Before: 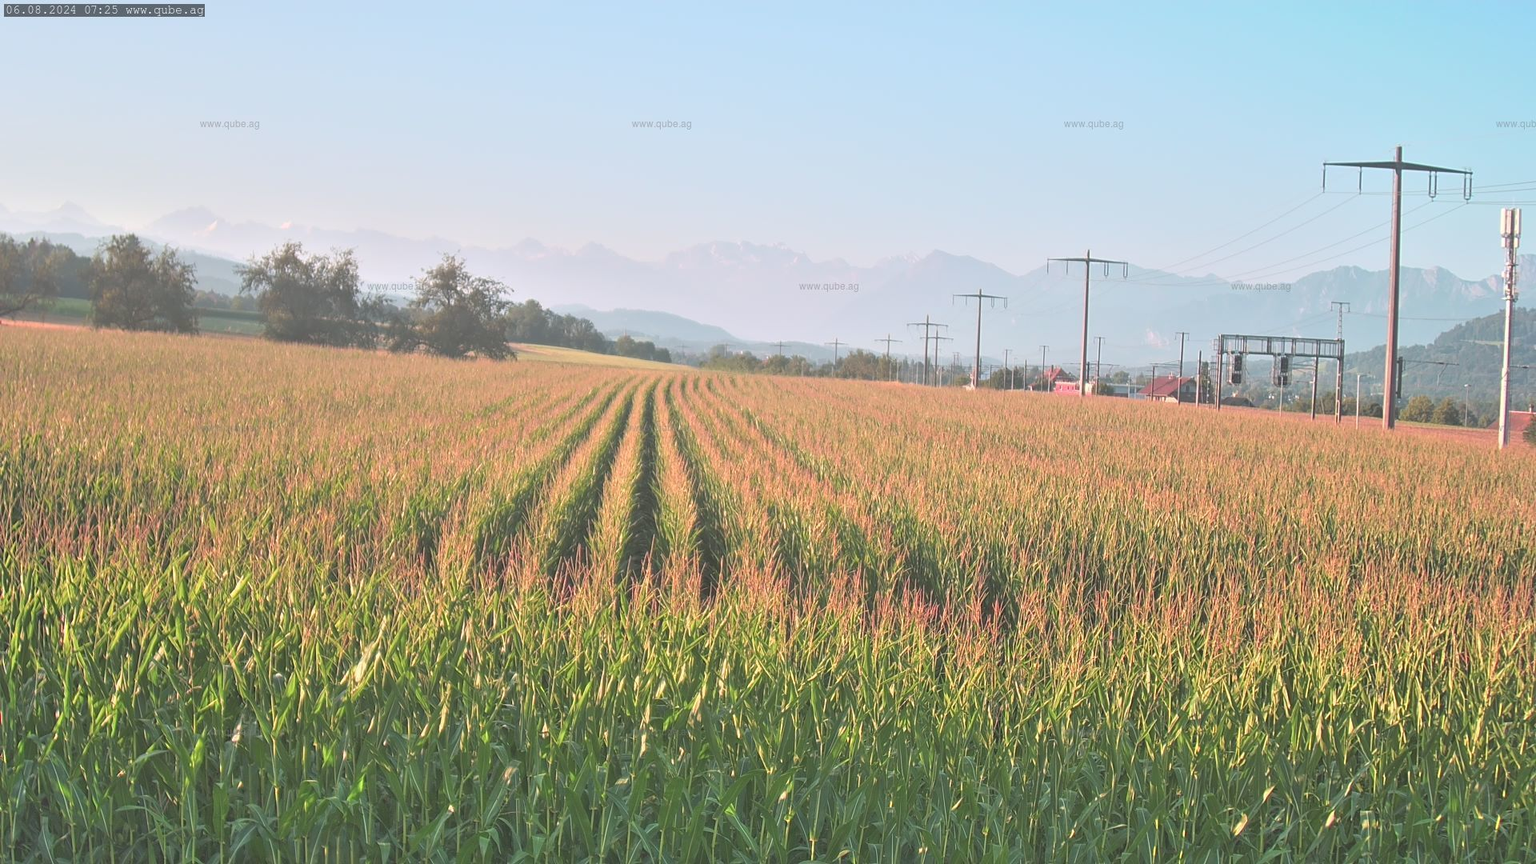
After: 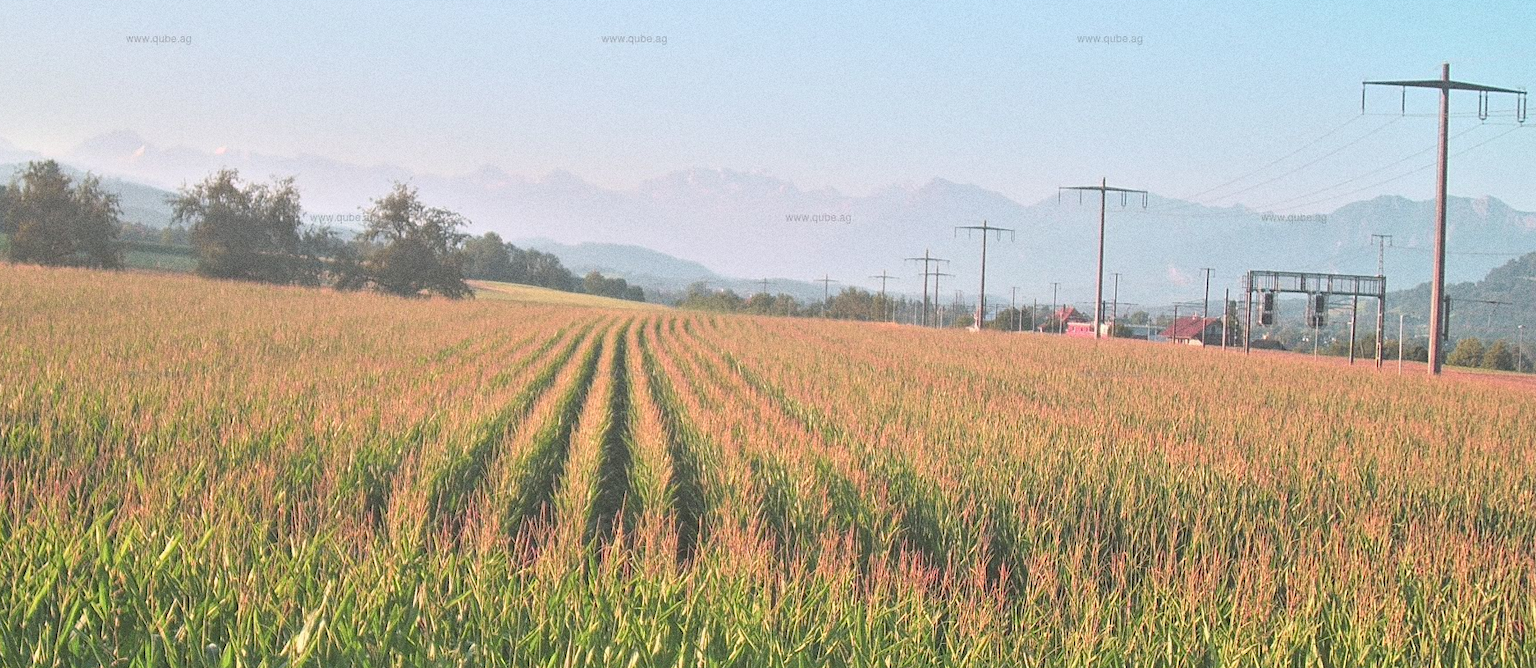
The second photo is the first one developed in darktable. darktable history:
crop: left 5.596%, top 10.314%, right 3.534%, bottom 19.395%
grain: coarseness 0.09 ISO, strength 40%
